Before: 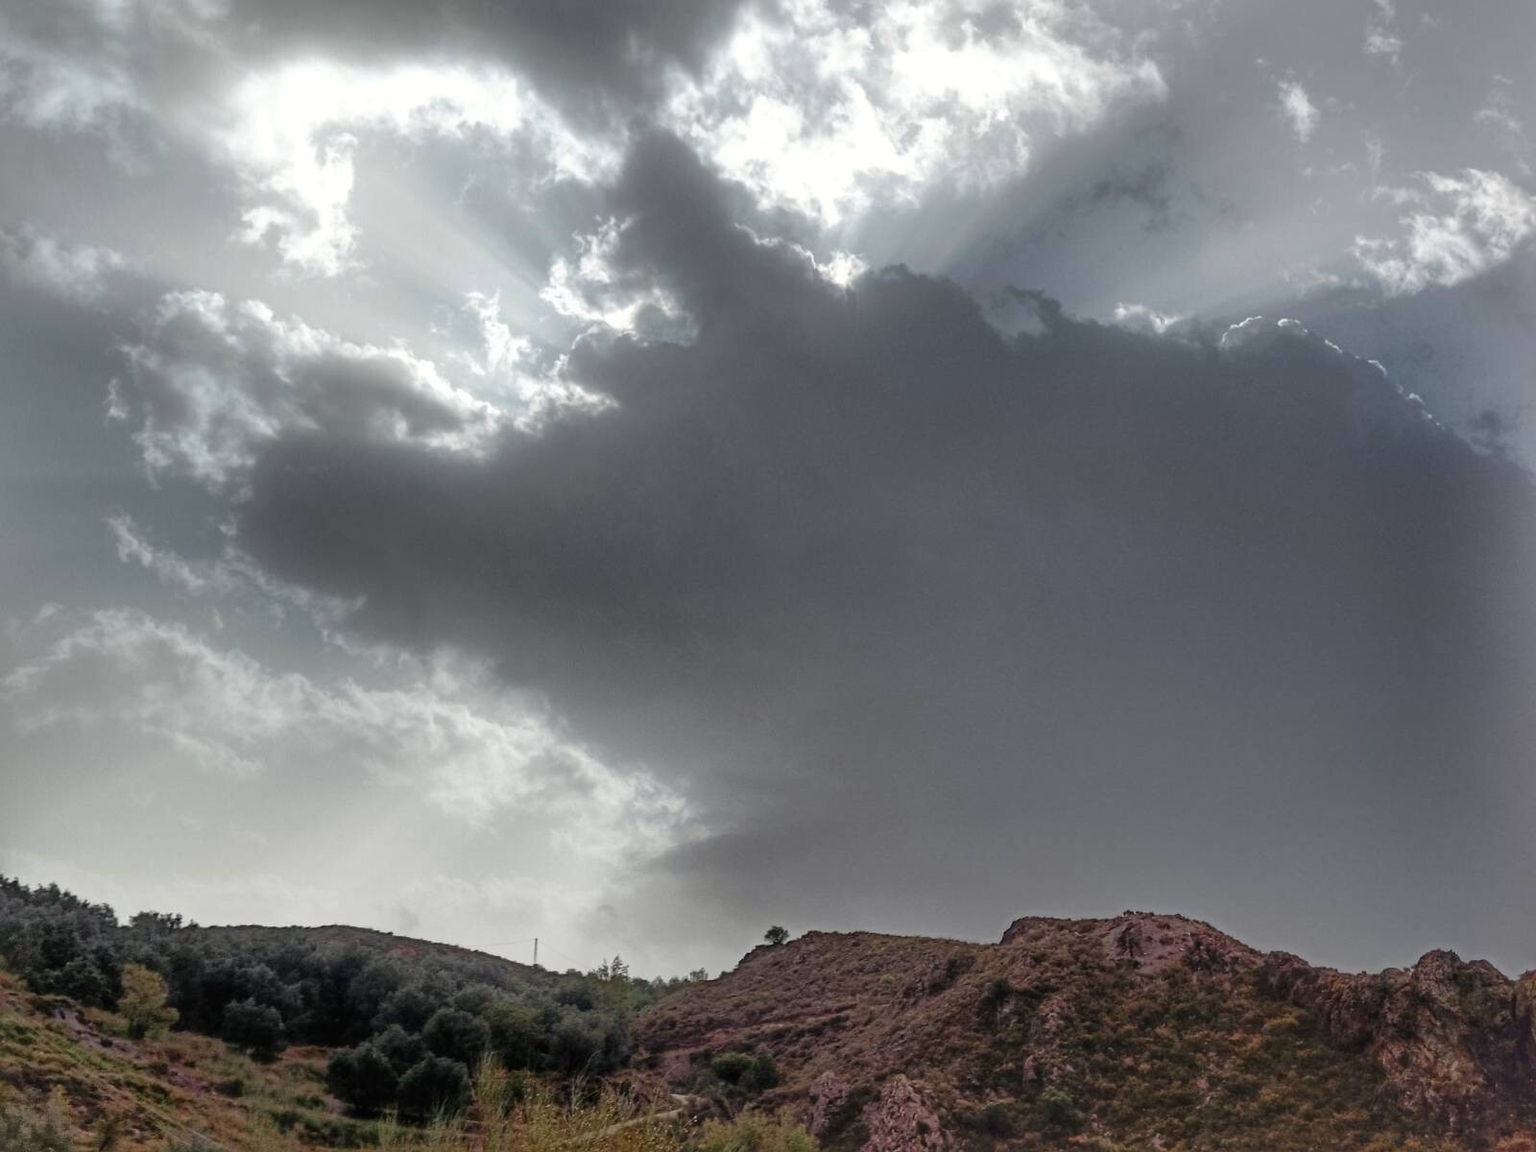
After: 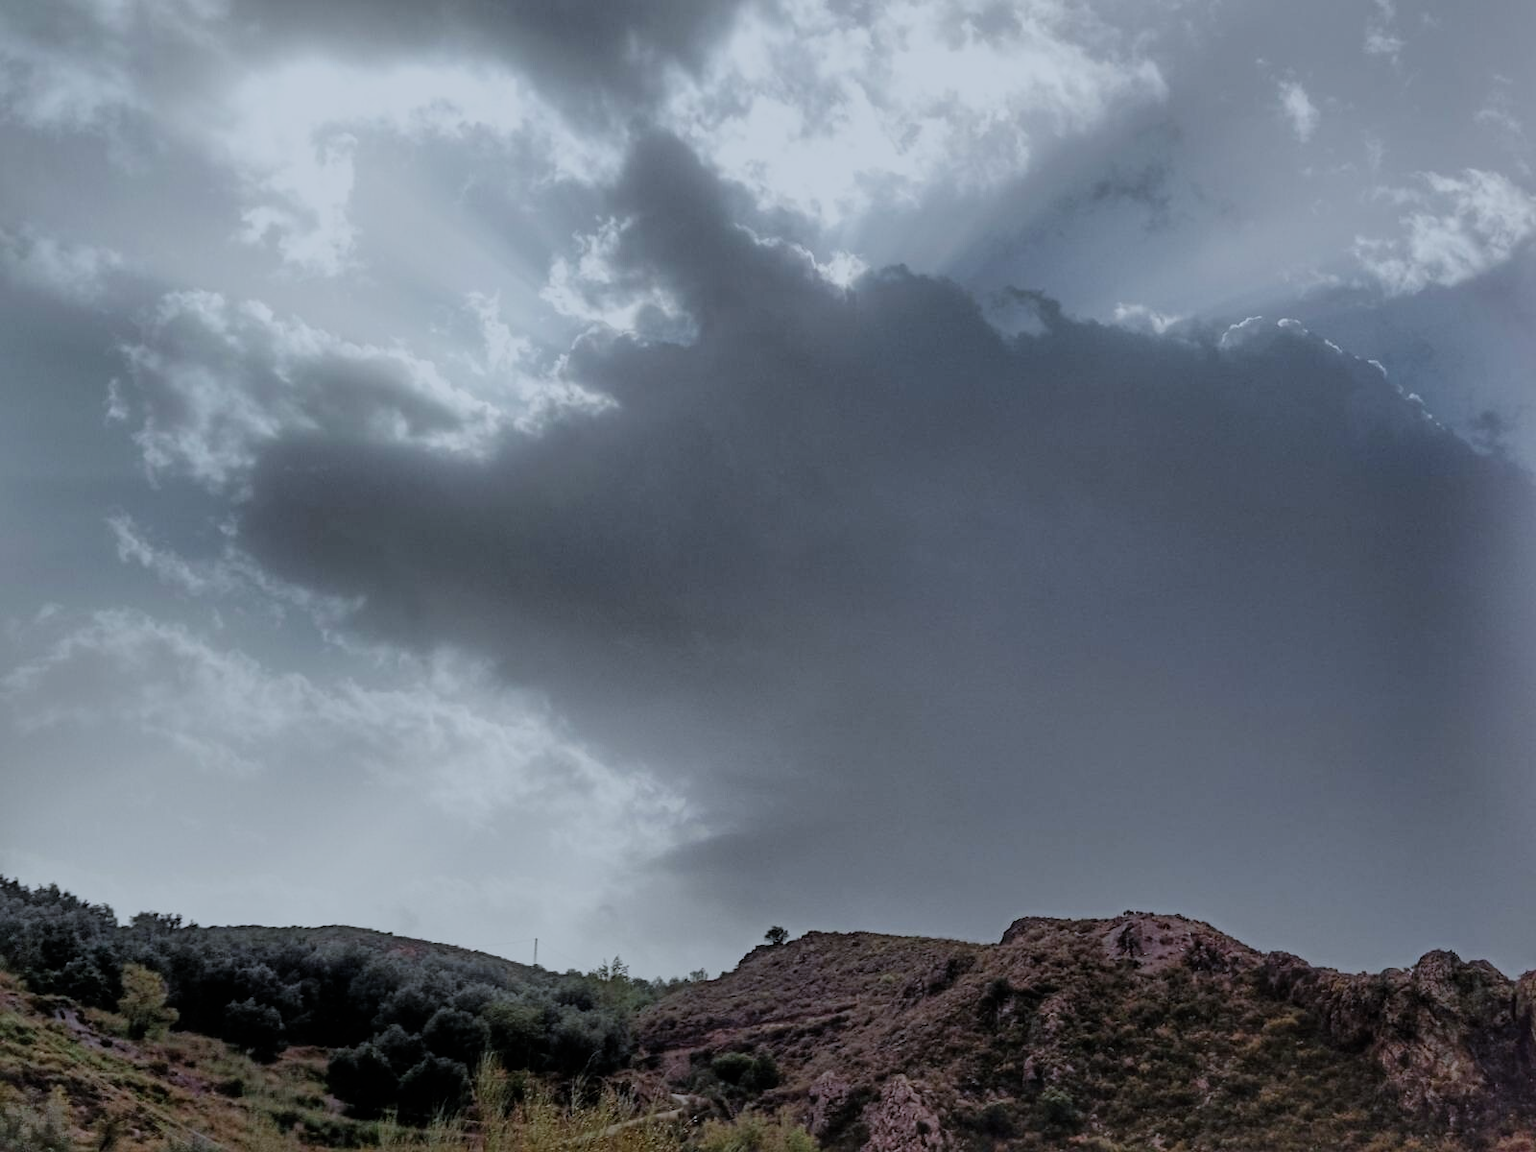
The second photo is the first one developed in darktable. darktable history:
filmic rgb: black relative exposure -7.15 EV, white relative exposure 5.36 EV, hardness 3.02
white balance: red 0.924, blue 1.095
